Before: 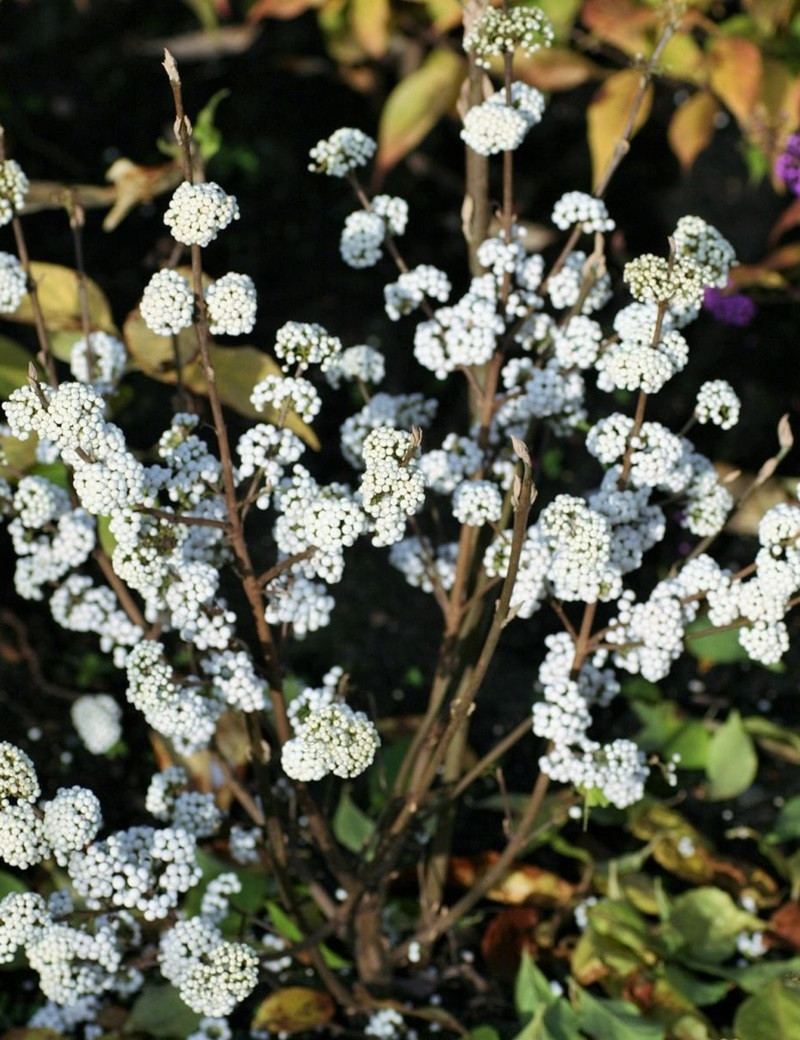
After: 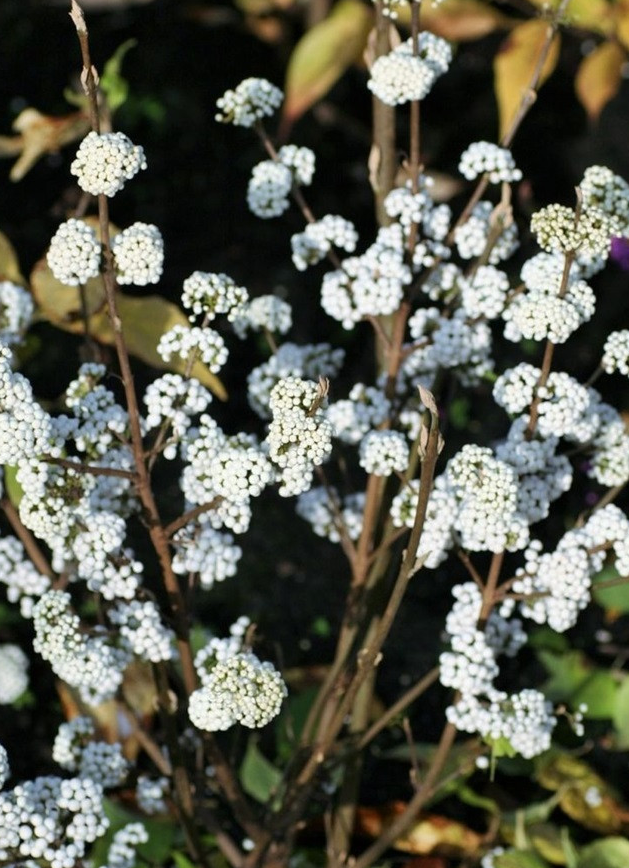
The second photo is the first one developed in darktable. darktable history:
crop: left 11.677%, top 4.886%, right 9.603%, bottom 10.581%
